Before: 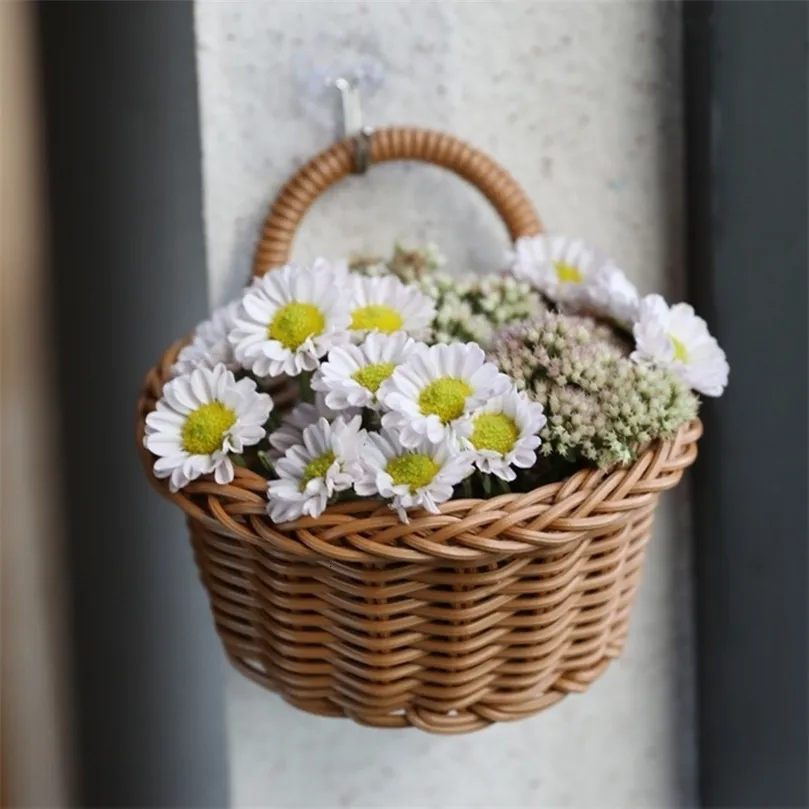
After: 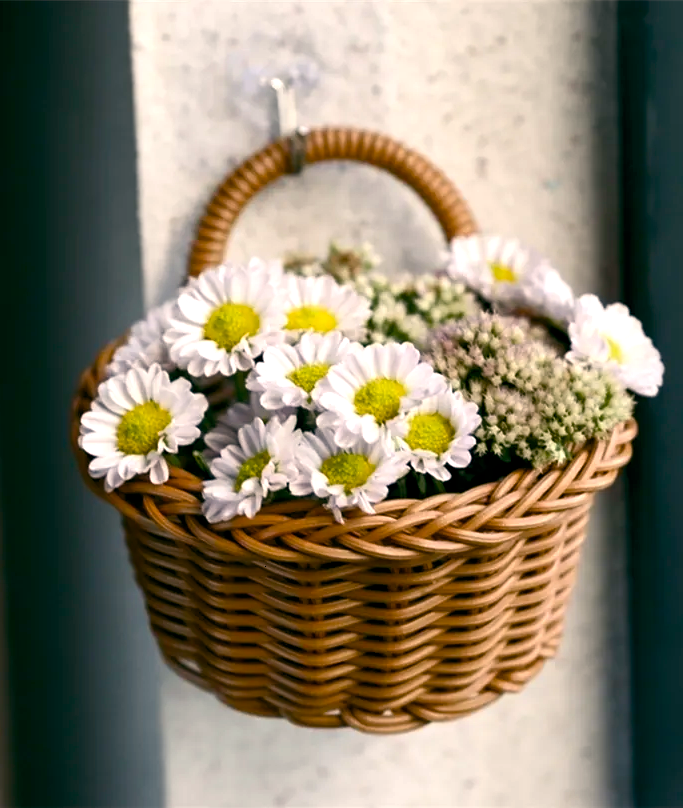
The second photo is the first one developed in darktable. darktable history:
crop: left 8.075%, right 7.423%
color balance rgb: power › hue 209.67°, highlights gain › chroma 3.858%, highlights gain › hue 59.19°, global offset › luminance -0.315%, global offset › chroma 0.112%, global offset › hue 164.71°, perceptual saturation grading › global saturation 45.582%, perceptual saturation grading › highlights -50.604%, perceptual saturation grading › shadows 30.277%, perceptual brilliance grading › global brilliance 14.902%, perceptual brilliance grading › shadows -35.041%, global vibrance 20%
